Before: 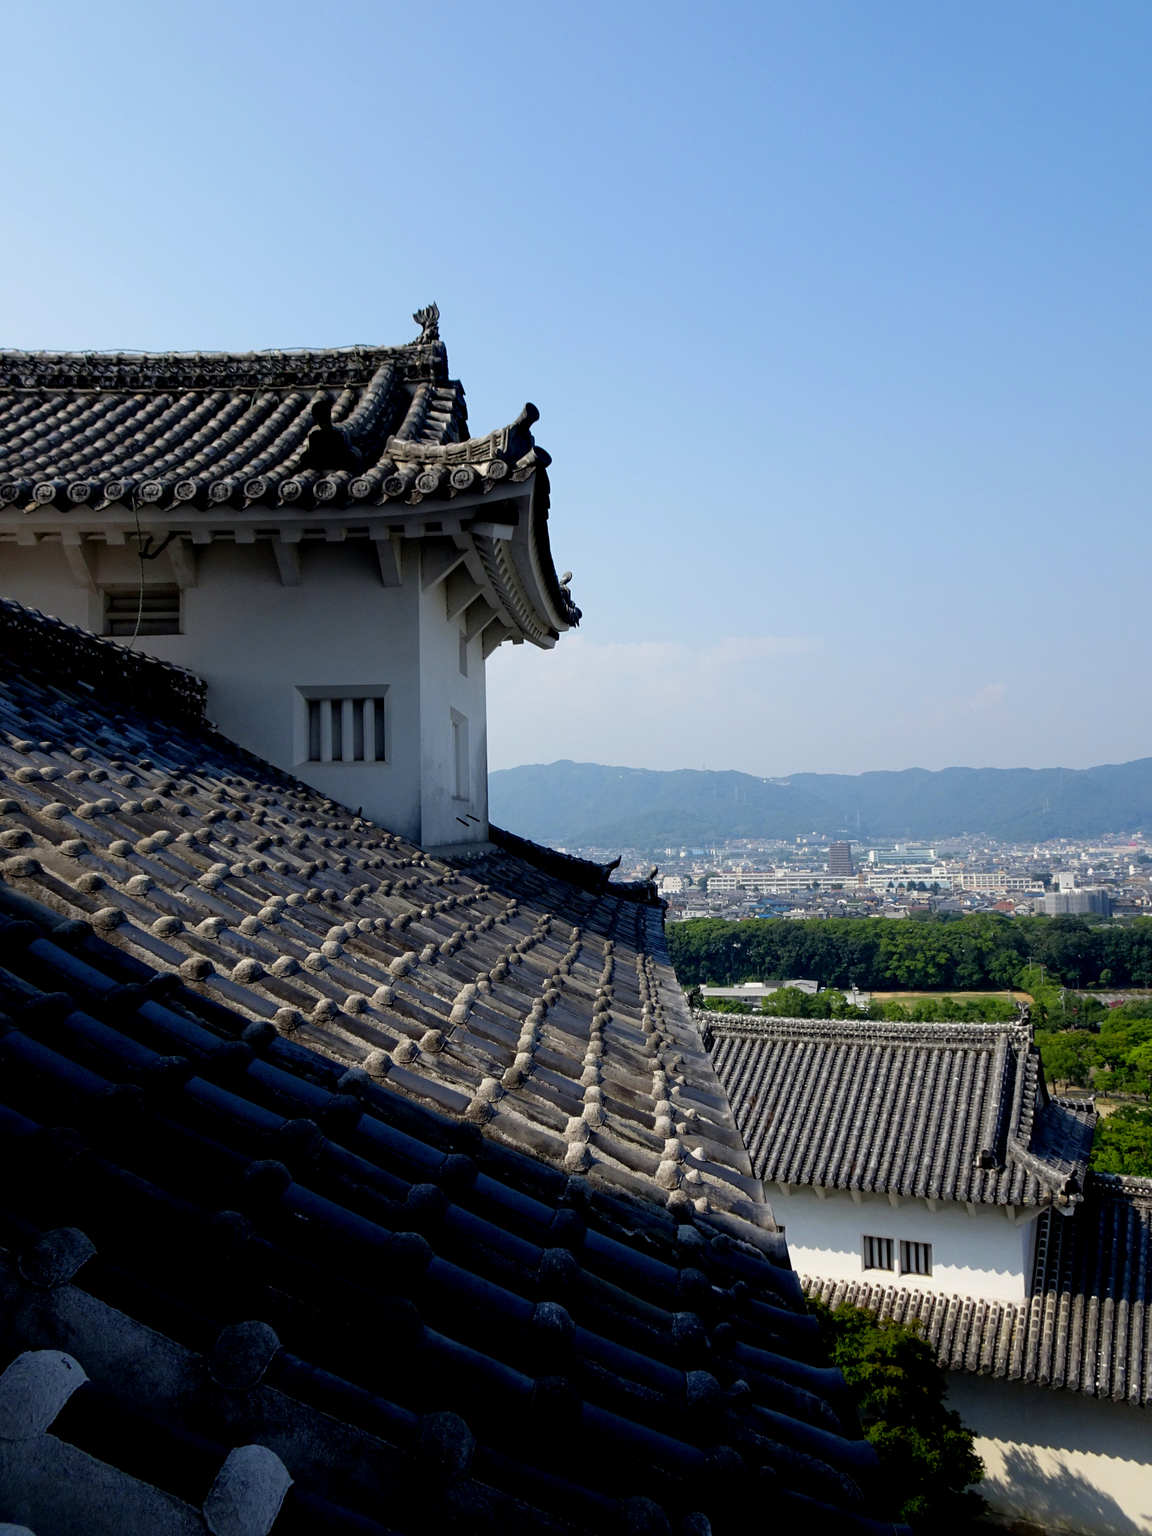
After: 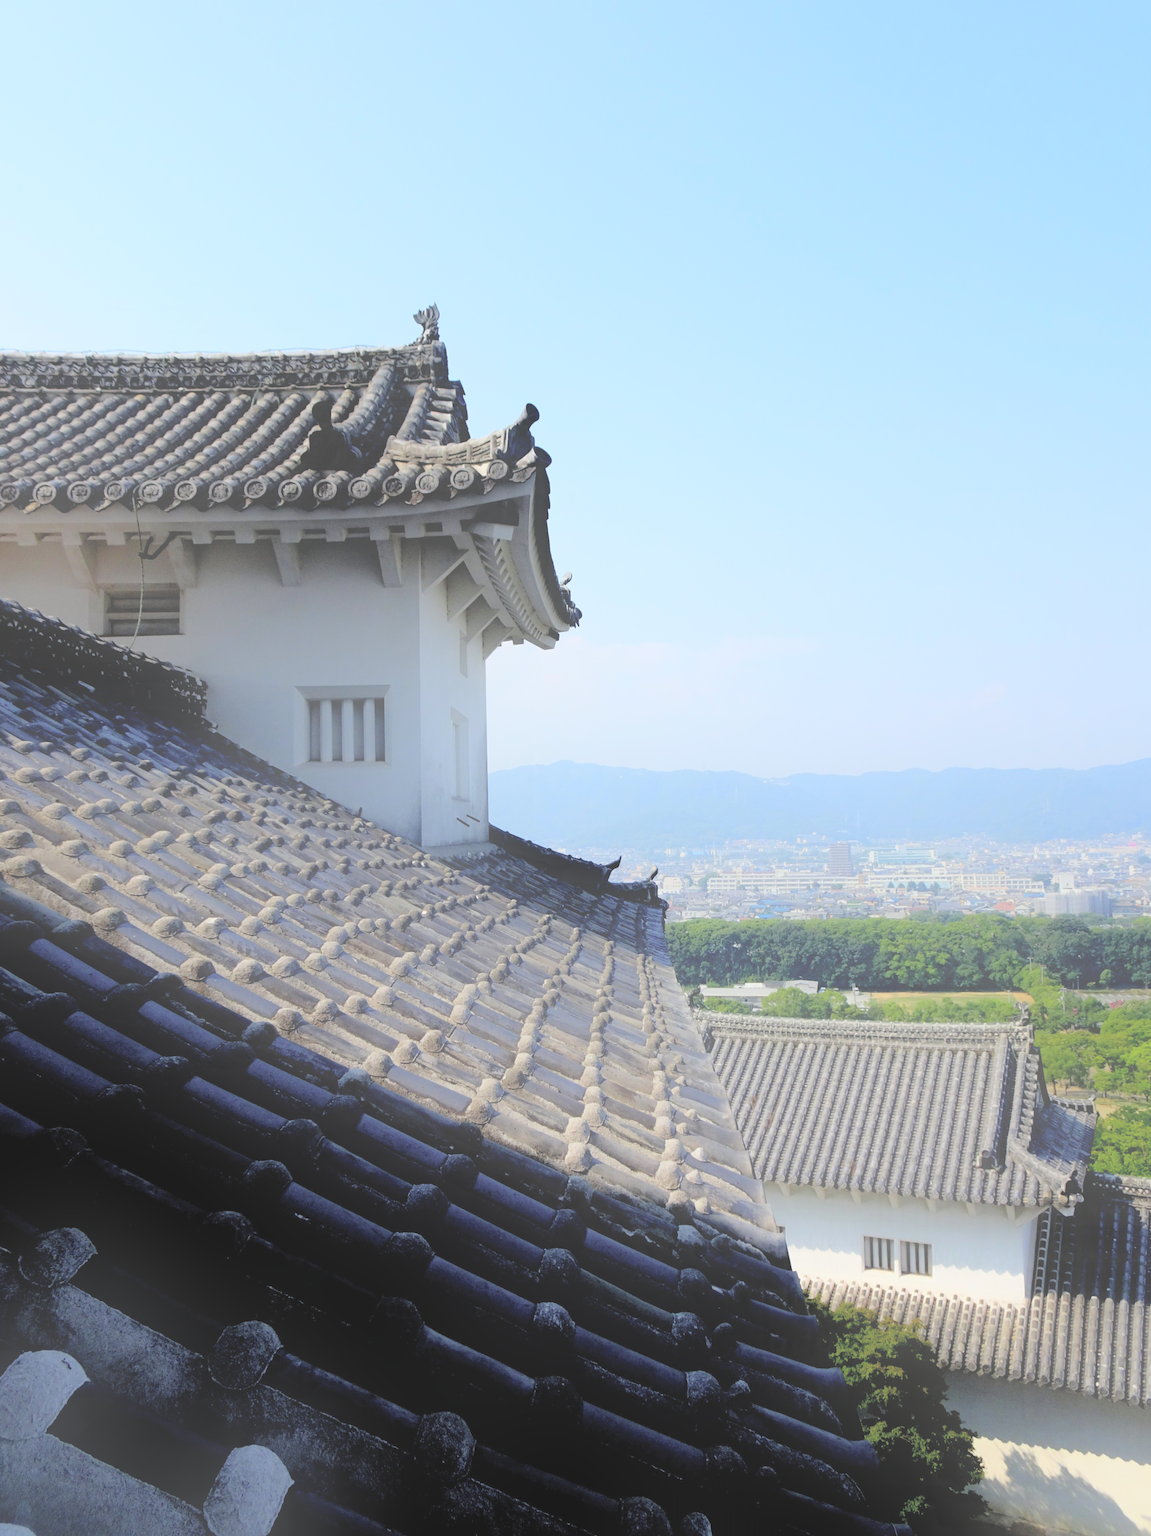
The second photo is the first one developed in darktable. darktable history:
contrast brightness saturation: brightness 0.995
contrast equalizer: y [[0.6 ×6], [0.55 ×6], [0 ×6], [0 ×6], [0 ×6]], mix -0.994
